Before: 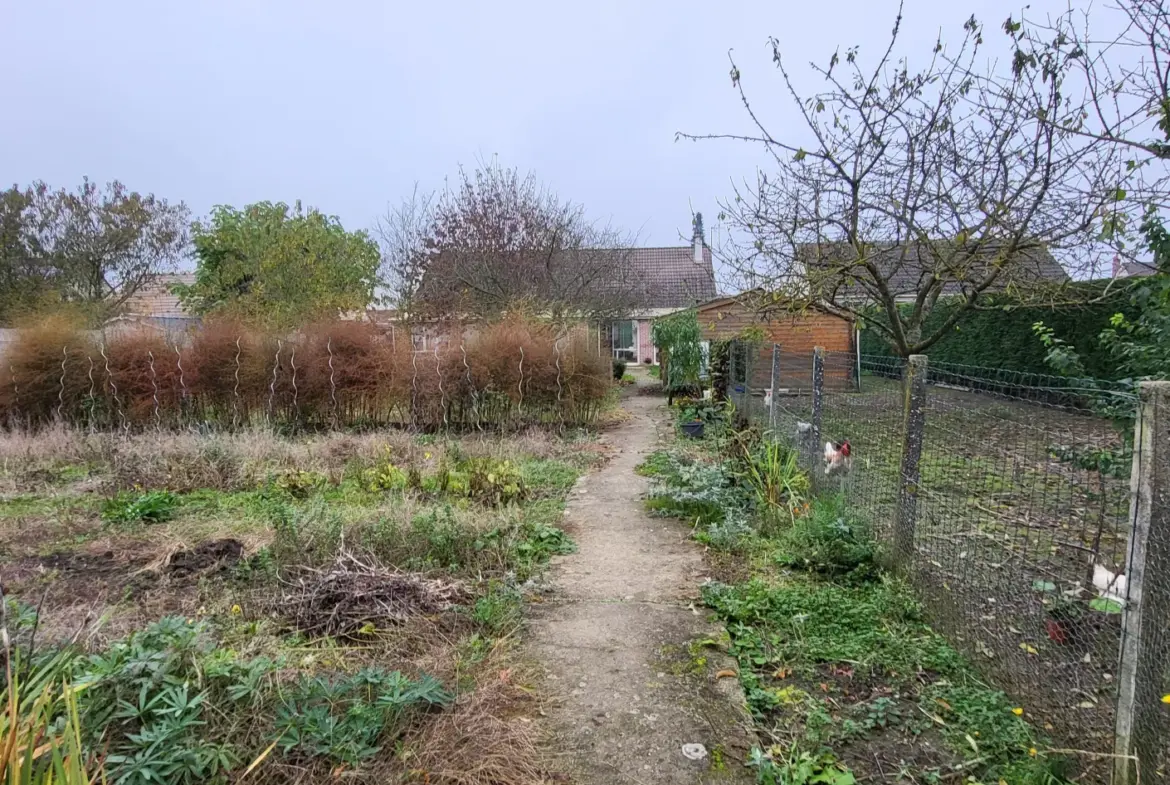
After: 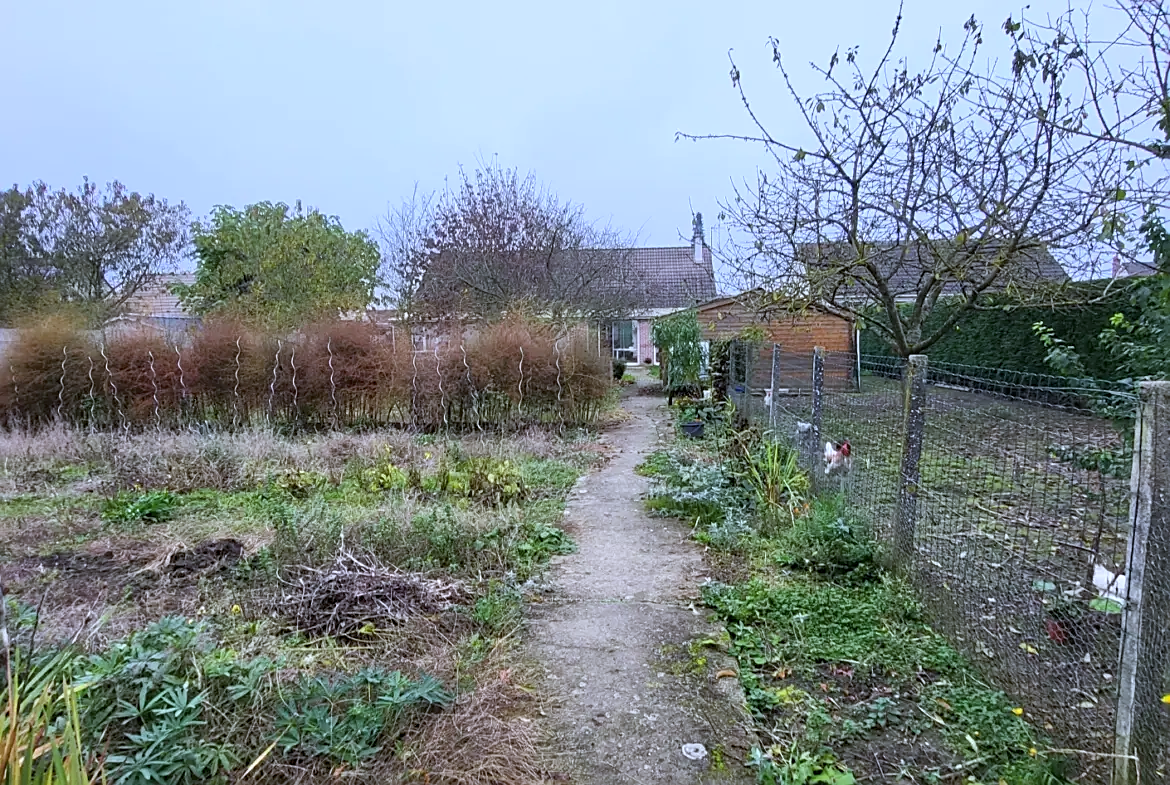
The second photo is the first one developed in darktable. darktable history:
levels: levels [0, 0.498, 1]
white balance: red 0.948, green 1.02, blue 1.176
sharpen: on, module defaults
